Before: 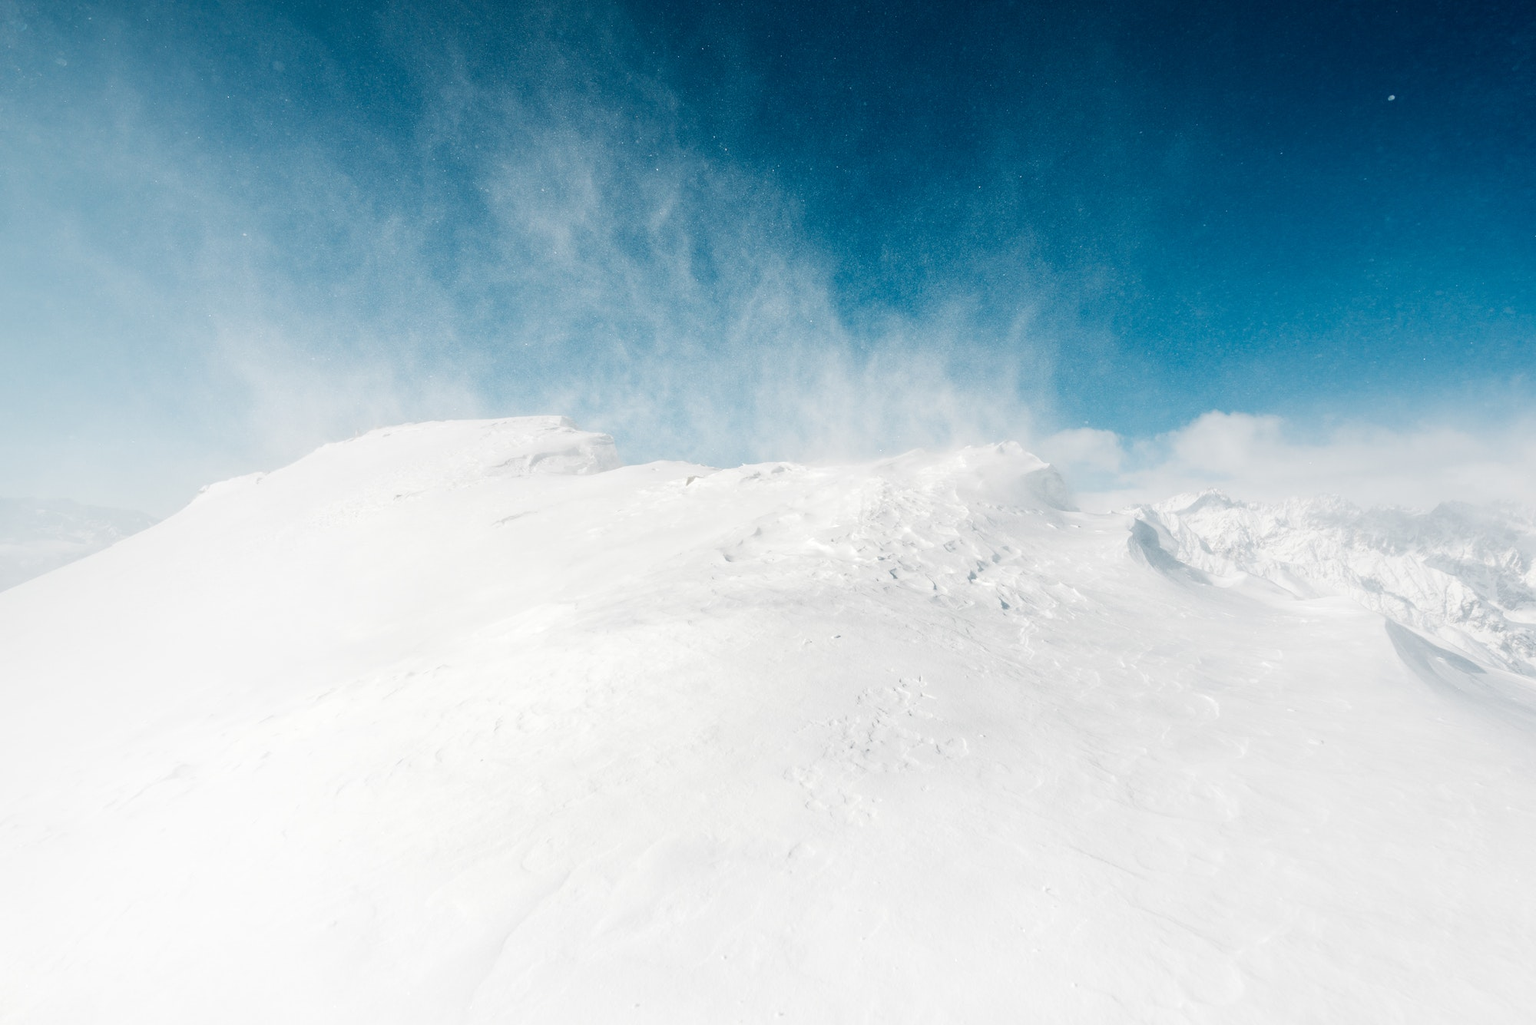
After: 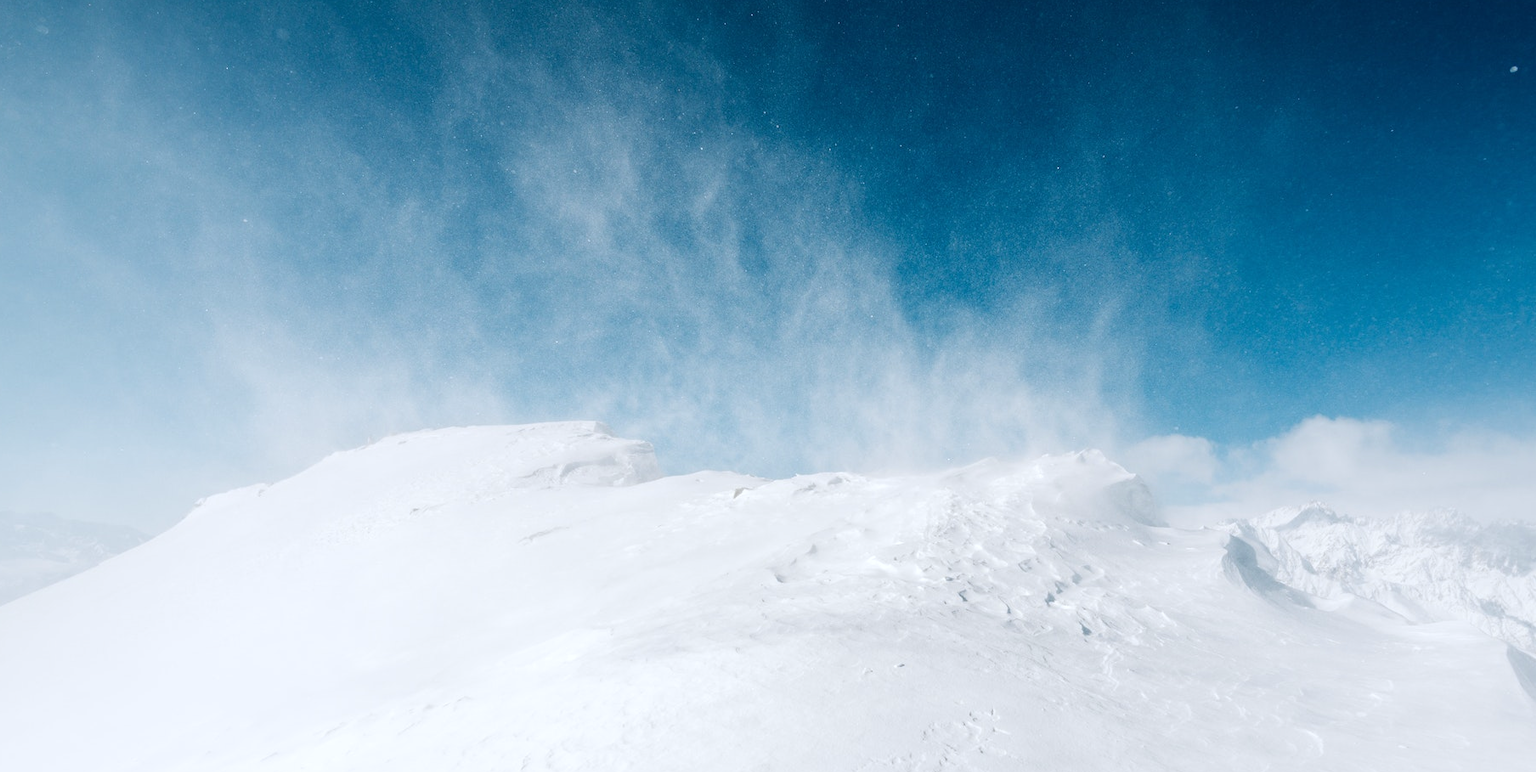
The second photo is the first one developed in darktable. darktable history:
crop: left 1.509%, top 3.452%, right 7.696%, bottom 28.452%
white balance: red 0.976, blue 1.04
